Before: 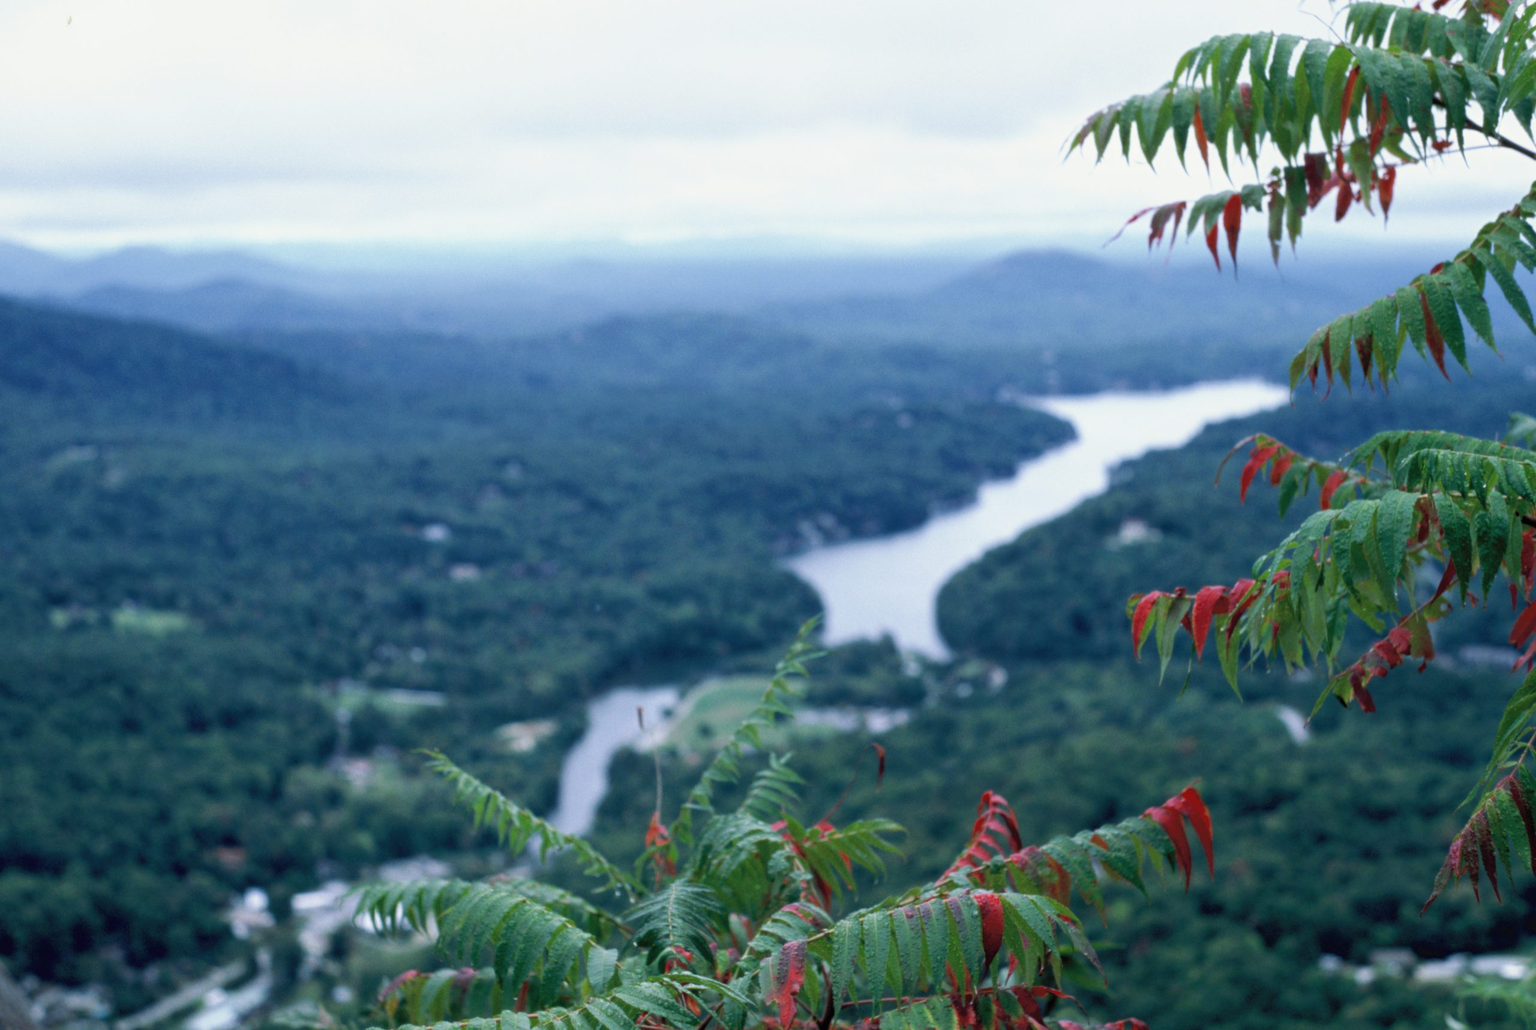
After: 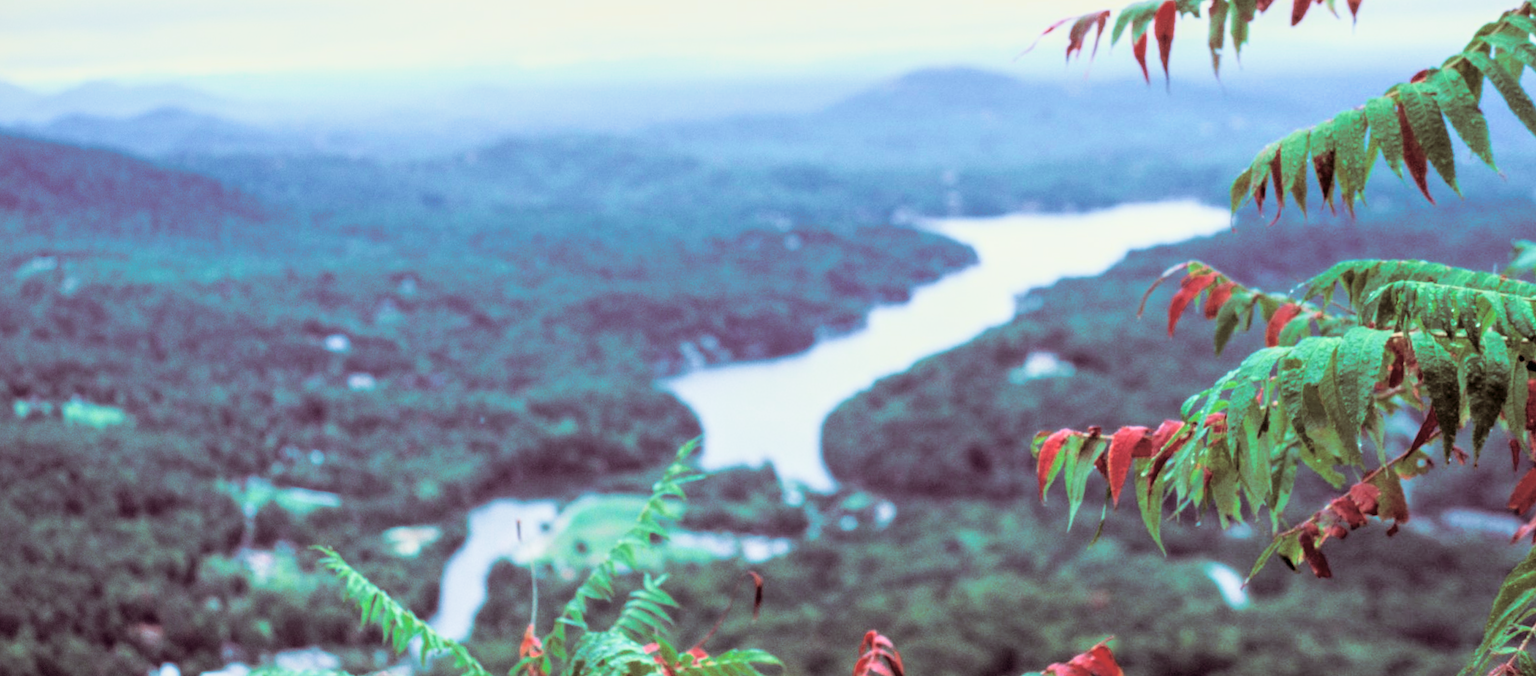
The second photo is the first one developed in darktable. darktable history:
crop: top 13.819%, bottom 11.169%
rotate and perspective: rotation 1.69°, lens shift (vertical) -0.023, lens shift (horizontal) -0.291, crop left 0.025, crop right 0.988, crop top 0.092, crop bottom 0.842
filmic rgb: black relative exposure -7.65 EV, white relative exposure 4.56 EV, hardness 3.61, color science v6 (2022)
split-toning: on, module defaults
tone curve: curves: ch0 [(0, 0.049) (0.175, 0.178) (0.466, 0.498) (0.715, 0.767) (0.819, 0.851) (1, 0.961)]; ch1 [(0, 0) (0.437, 0.398) (0.476, 0.466) (0.505, 0.505) (0.534, 0.544) (0.595, 0.608) (0.641, 0.643) (1, 1)]; ch2 [(0, 0) (0.359, 0.379) (0.437, 0.44) (0.489, 0.495) (0.518, 0.537) (0.579, 0.579) (1, 1)], color space Lab, independent channels, preserve colors none
local contrast: detail 130%
exposure: black level correction 0, exposure 1.1 EV, compensate exposure bias true, compensate highlight preservation false
vignetting: fall-off start 97.28%, fall-off radius 79%, brightness -0.462, saturation -0.3, width/height ratio 1.114, dithering 8-bit output, unbound false
